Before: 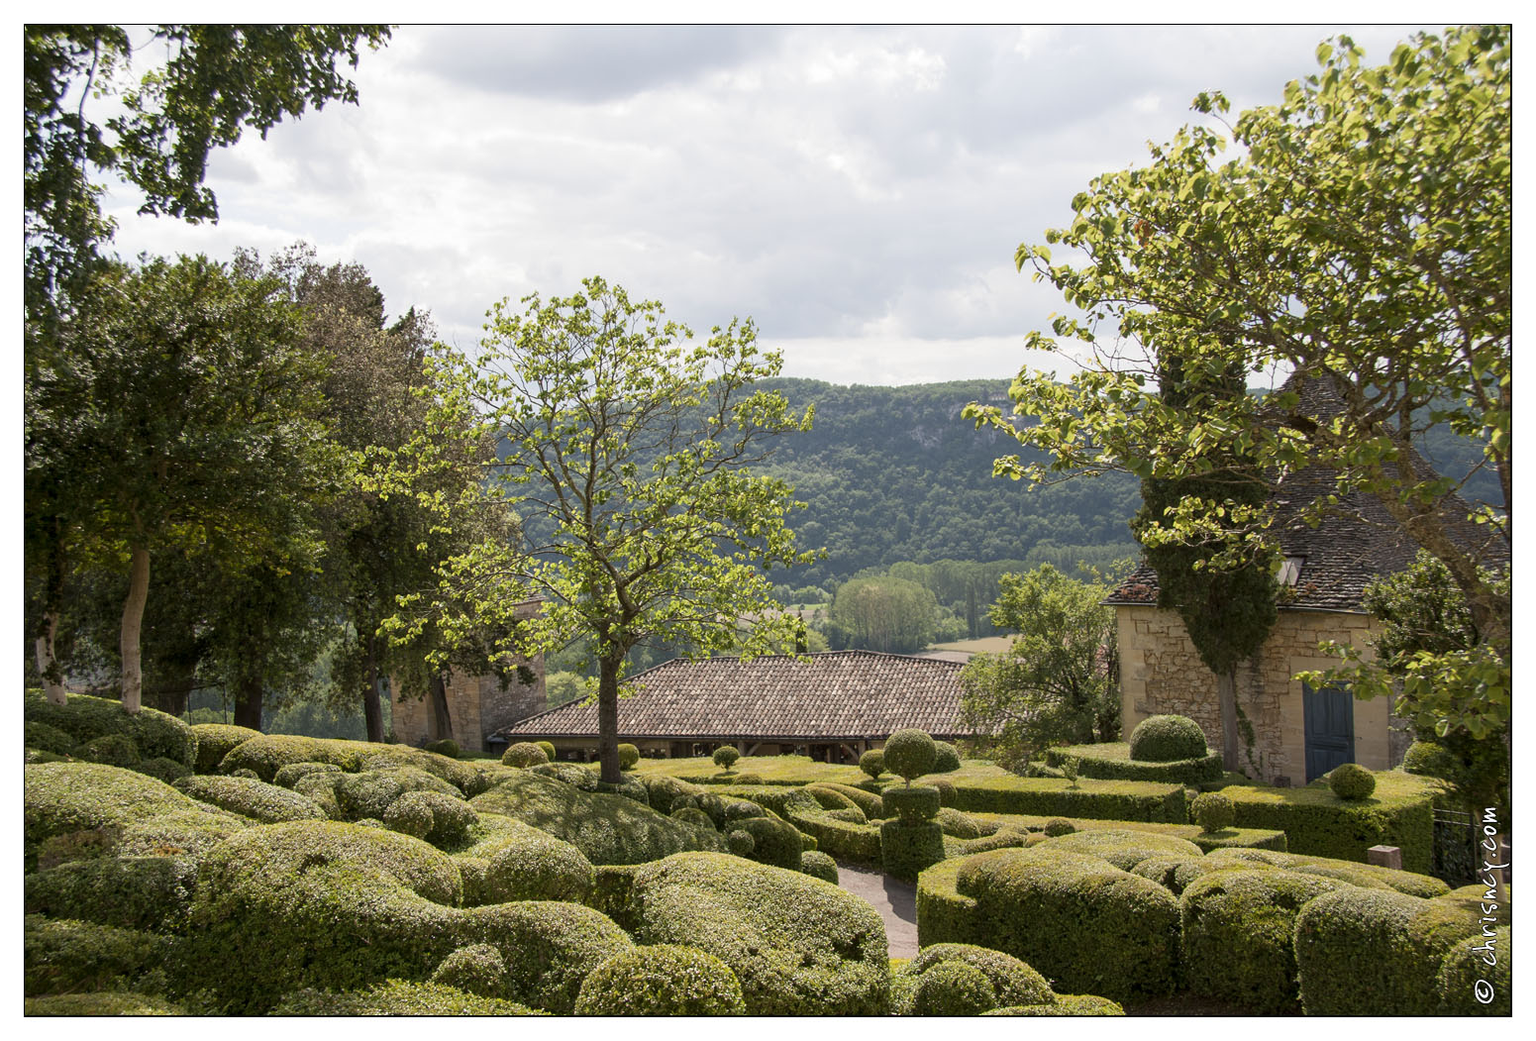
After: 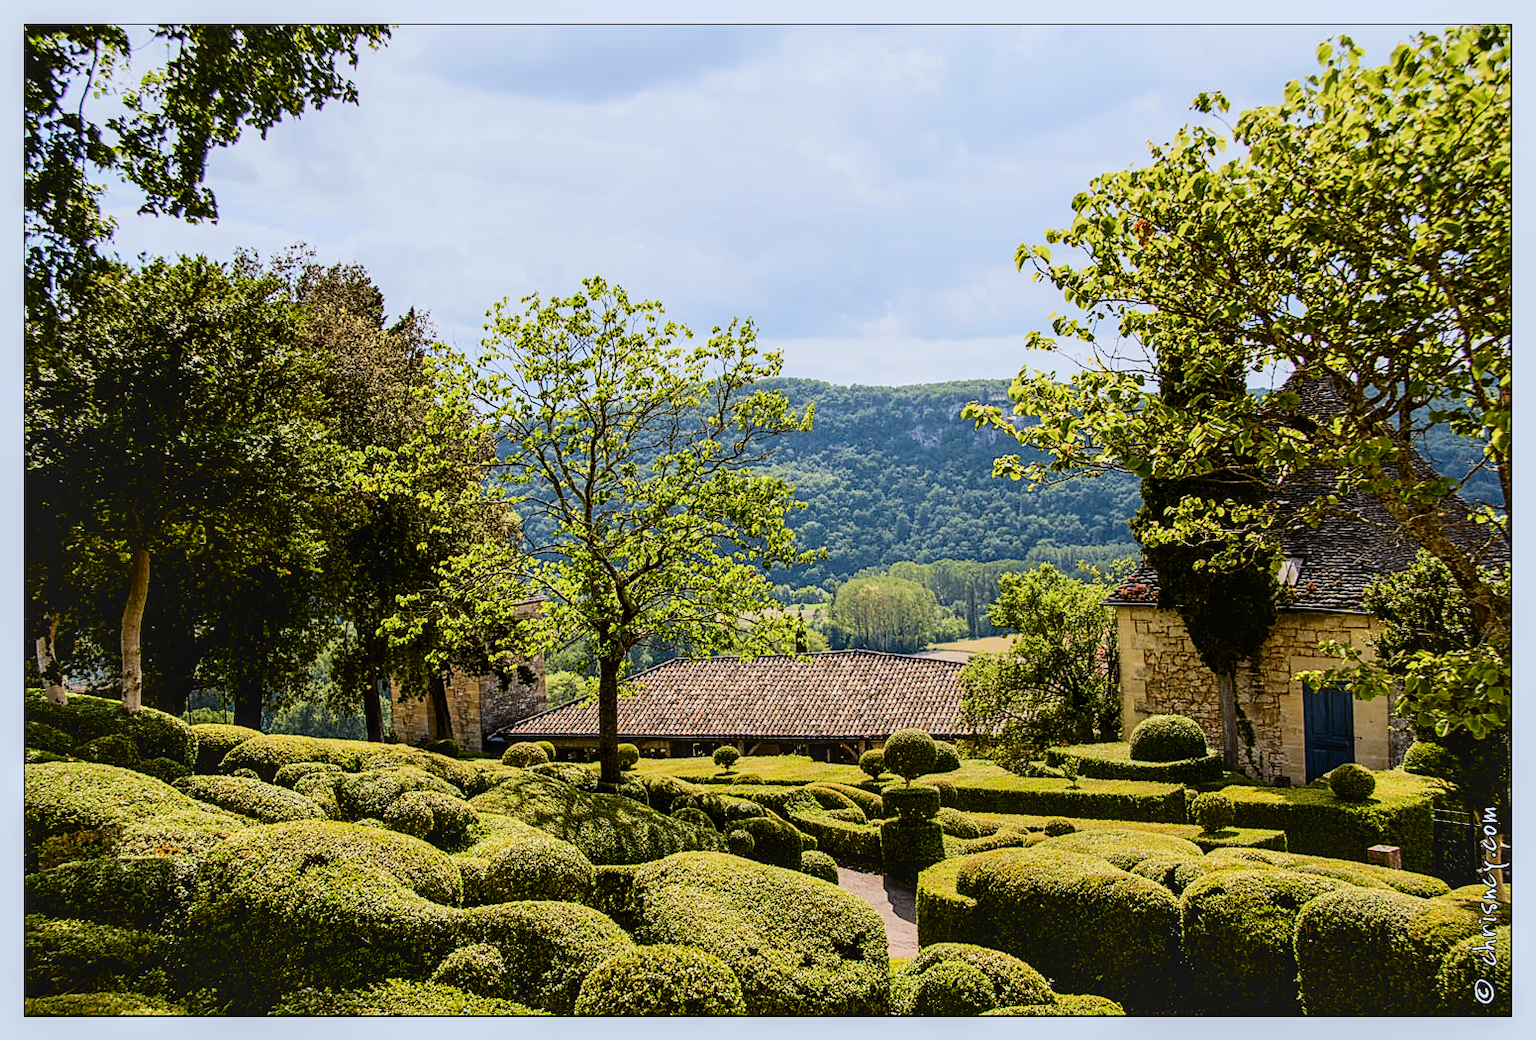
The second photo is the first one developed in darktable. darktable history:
white balance: red 0.974, blue 1.044
filmic rgb: black relative exposure -6.15 EV, white relative exposure 6.96 EV, hardness 2.23, color science v6 (2022)
sharpen: on, module defaults
tone curve: curves: ch0 [(0, 0) (0.074, 0.04) (0.157, 0.1) (0.472, 0.515) (0.635, 0.731) (0.768, 0.878) (0.899, 0.969) (1, 1)]; ch1 [(0, 0) (0.08, 0.08) (0.3, 0.3) (0.5, 0.5) (0.539, 0.558) (0.586, 0.658) (0.69, 0.787) (0.92, 0.92) (1, 1)]; ch2 [(0, 0) (0.08, 0.08) (0.3, 0.3) (0.5, 0.5) (0.543, 0.597) (0.597, 0.679) (0.92, 0.92) (1, 1)], color space Lab, independent channels, preserve colors none
local contrast: on, module defaults
